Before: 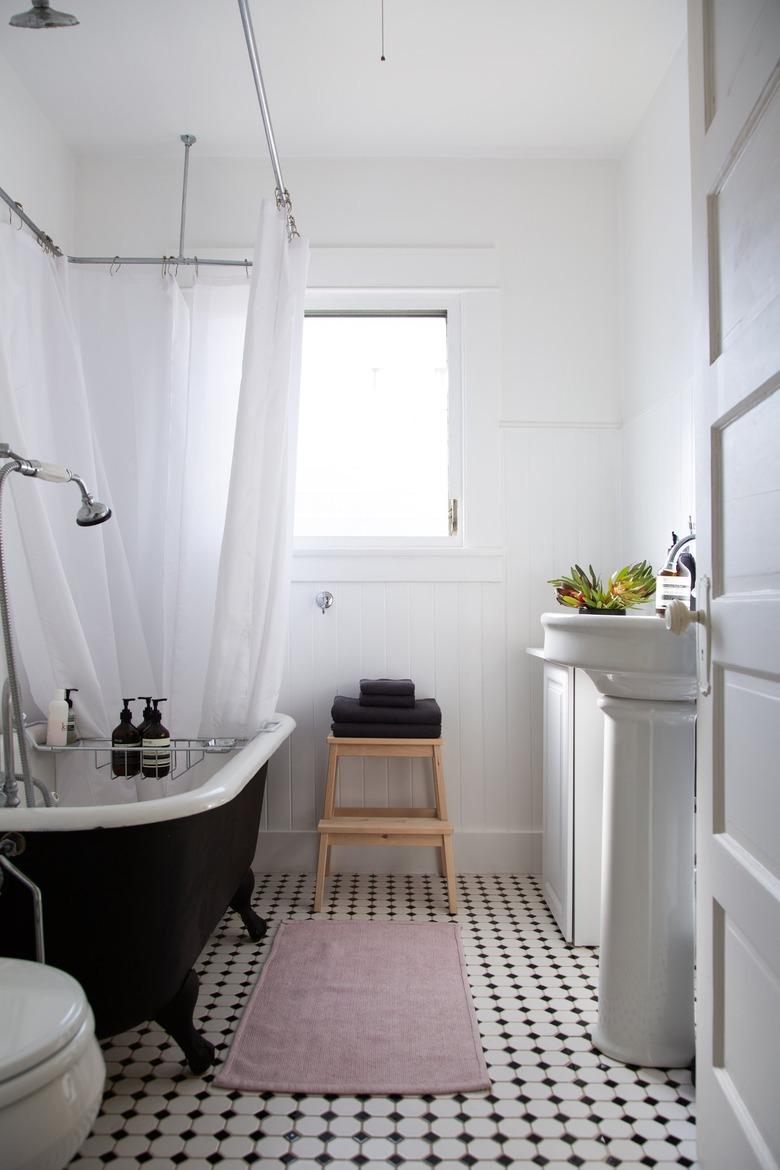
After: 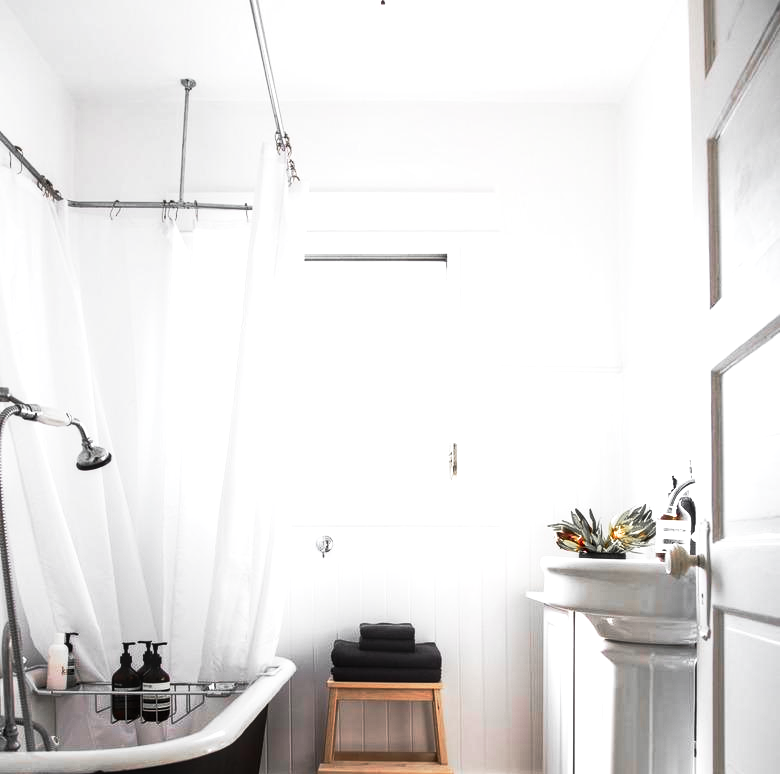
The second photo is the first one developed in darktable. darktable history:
tone equalizer: -8 EV -0.763 EV, -7 EV -0.722 EV, -6 EV -0.611 EV, -5 EV -0.362 EV, -3 EV 0.379 EV, -2 EV 0.6 EV, -1 EV 0.699 EV, +0 EV 0.735 EV, edges refinement/feathering 500, mask exposure compensation -1.57 EV, preserve details no
crop and rotate: top 4.822%, bottom 29.02%
local contrast: on, module defaults
exposure: black level correction 0.001, compensate highlight preservation false
color zones: curves: ch1 [(0, 0.638) (0.193, 0.442) (0.286, 0.15) (0.429, 0.14) (0.571, 0.142) (0.714, 0.154) (0.857, 0.175) (1, 0.638)], mix 22.34%
contrast brightness saturation: contrast 0.035, saturation 0.163
base curve: curves: ch0 [(0, 0) (0.257, 0.25) (0.482, 0.586) (0.757, 0.871) (1, 1)], preserve colors none
